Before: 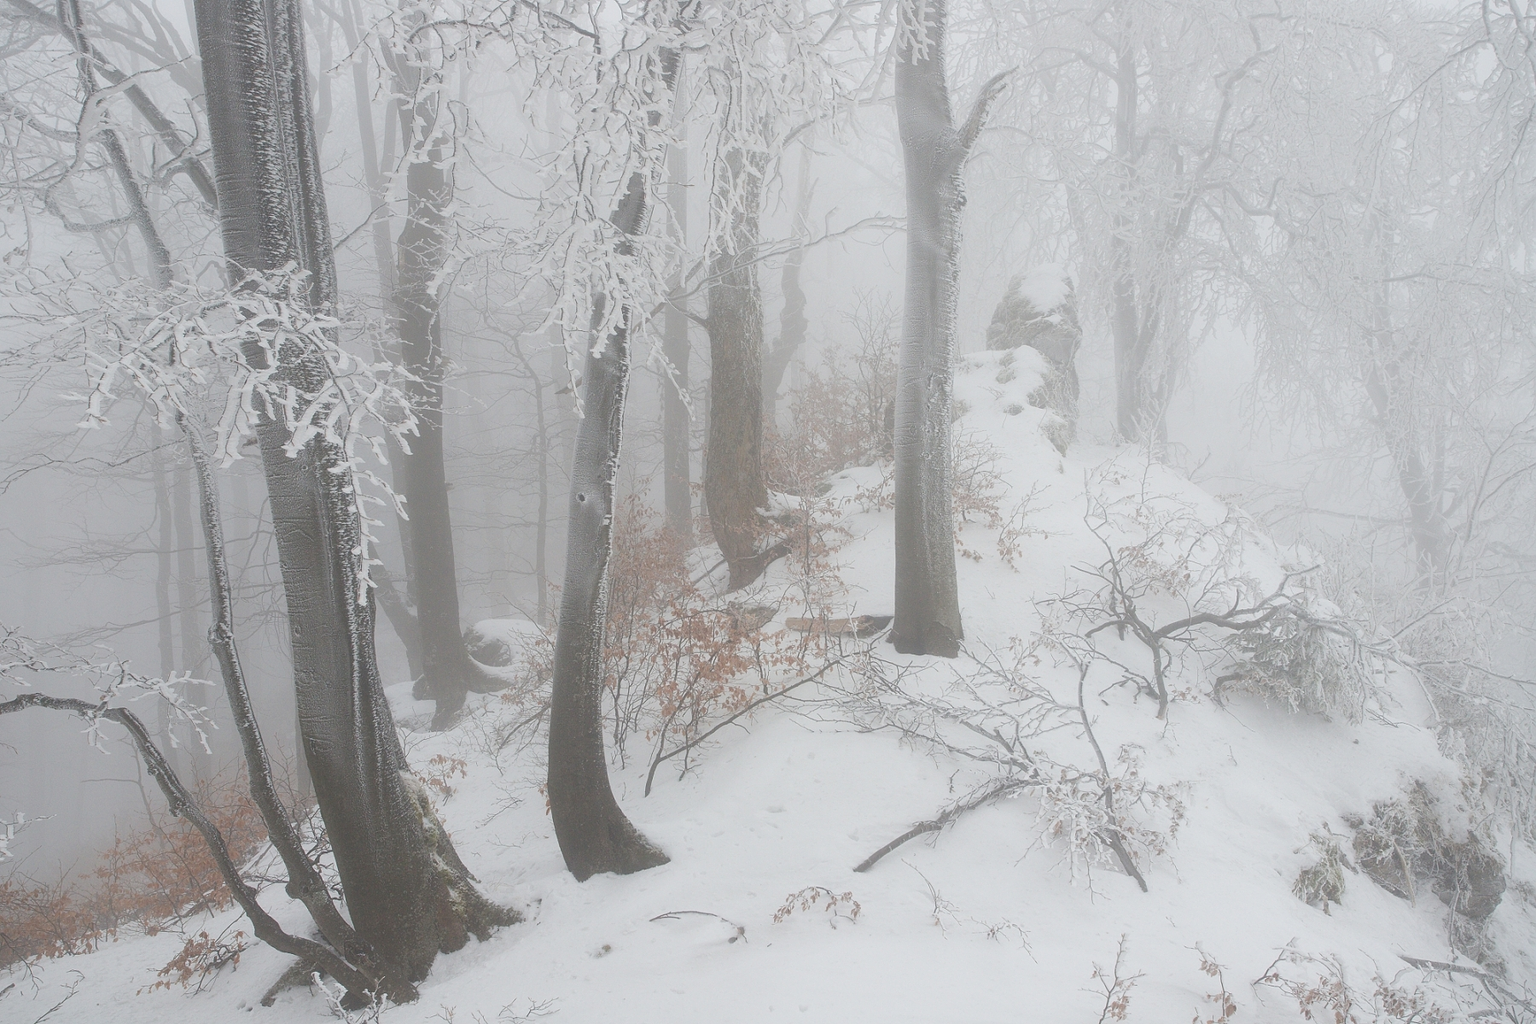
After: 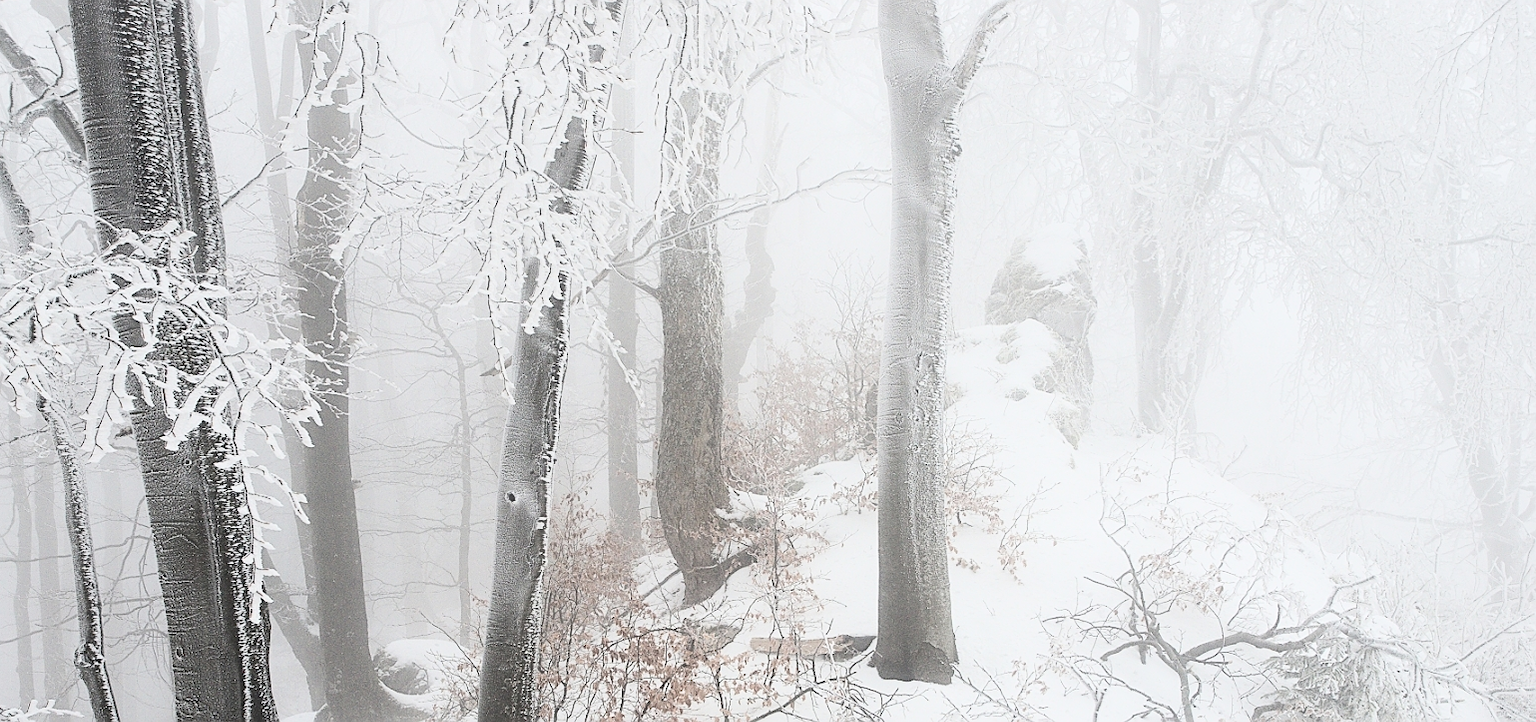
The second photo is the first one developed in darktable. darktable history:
contrast brightness saturation: contrast 0.496, saturation -0.087
crop and rotate: left 9.43%, top 7.108%, right 5.022%, bottom 32.512%
sharpen: on, module defaults
